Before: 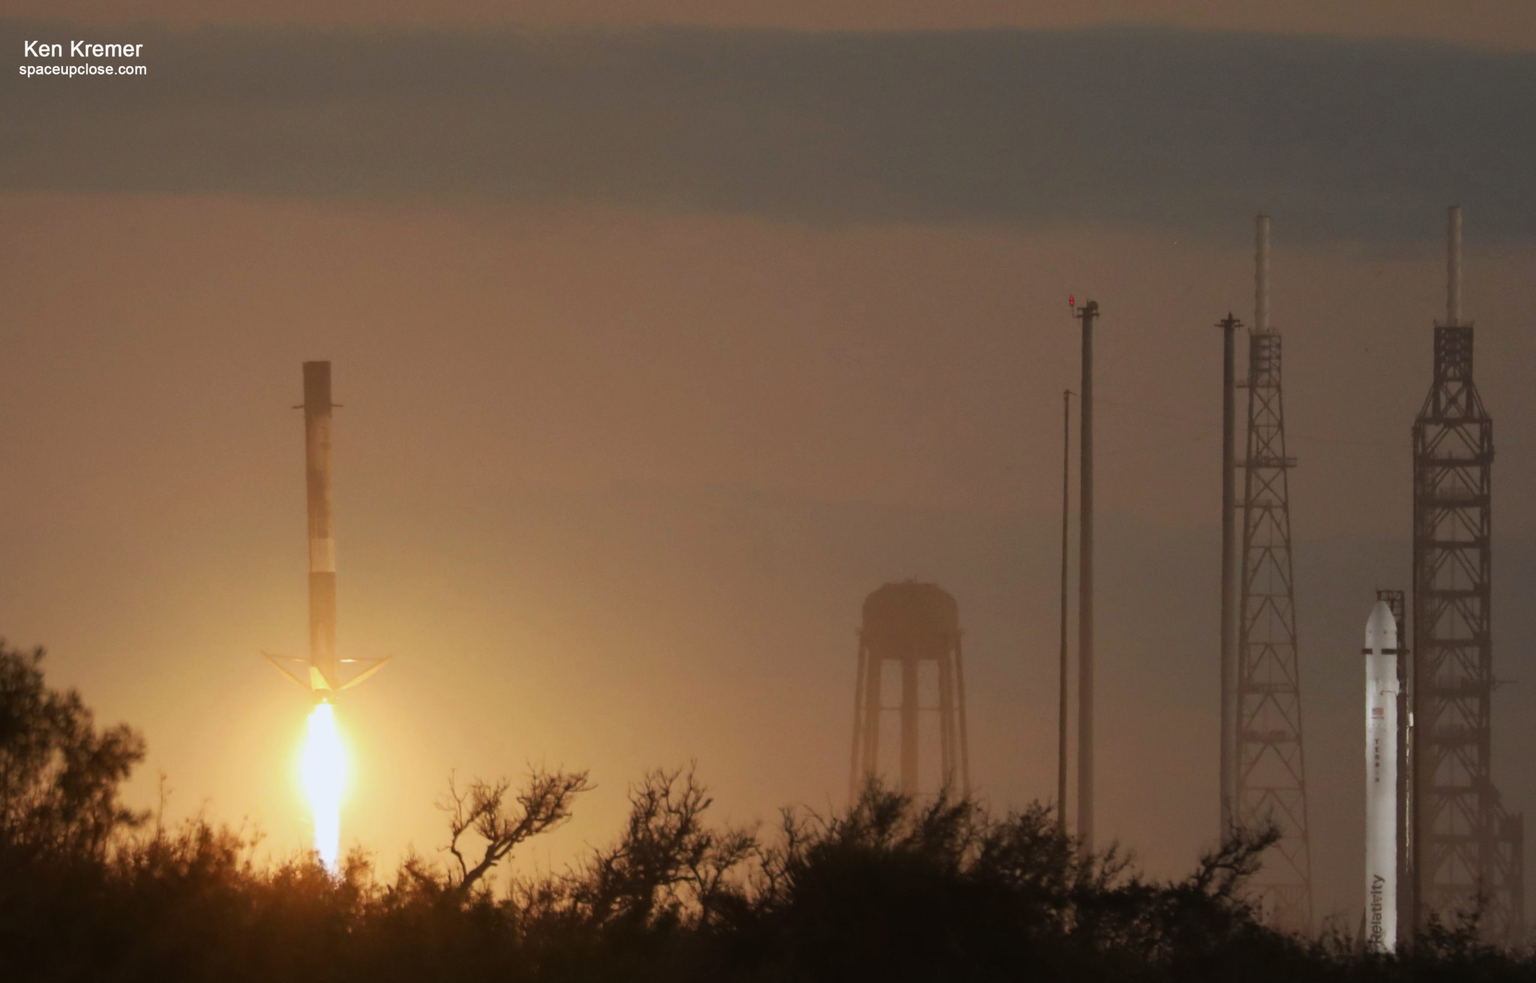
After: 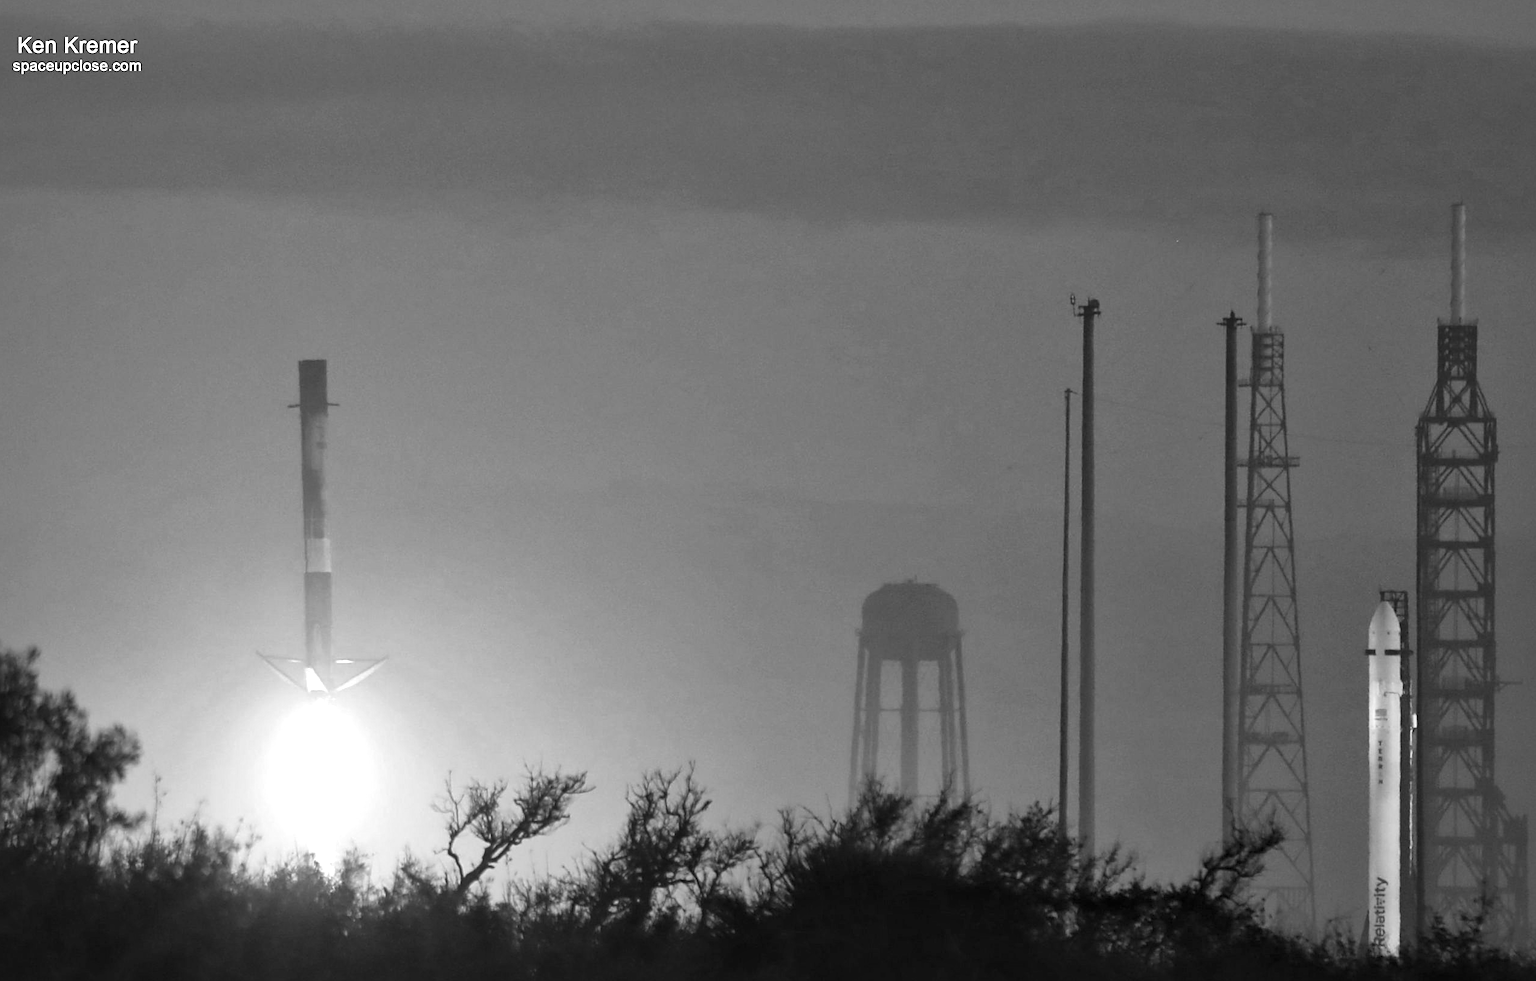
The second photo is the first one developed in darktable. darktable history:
sharpen: on, module defaults
contrast brightness saturation: saturation -0.05
exposure: black level correction 0, exposure 0.5 EV, compensate highlight preservation false
monochrome: on, module defaults
local contrast: mode bilateral grid, contrast 25, coarseness 60, detail 151%, midtone range 0.2
crop: left 0.434%, top 0.485%, right 0.244%, bottom 0.386%
white balance: red 0.976, blue 1.04
